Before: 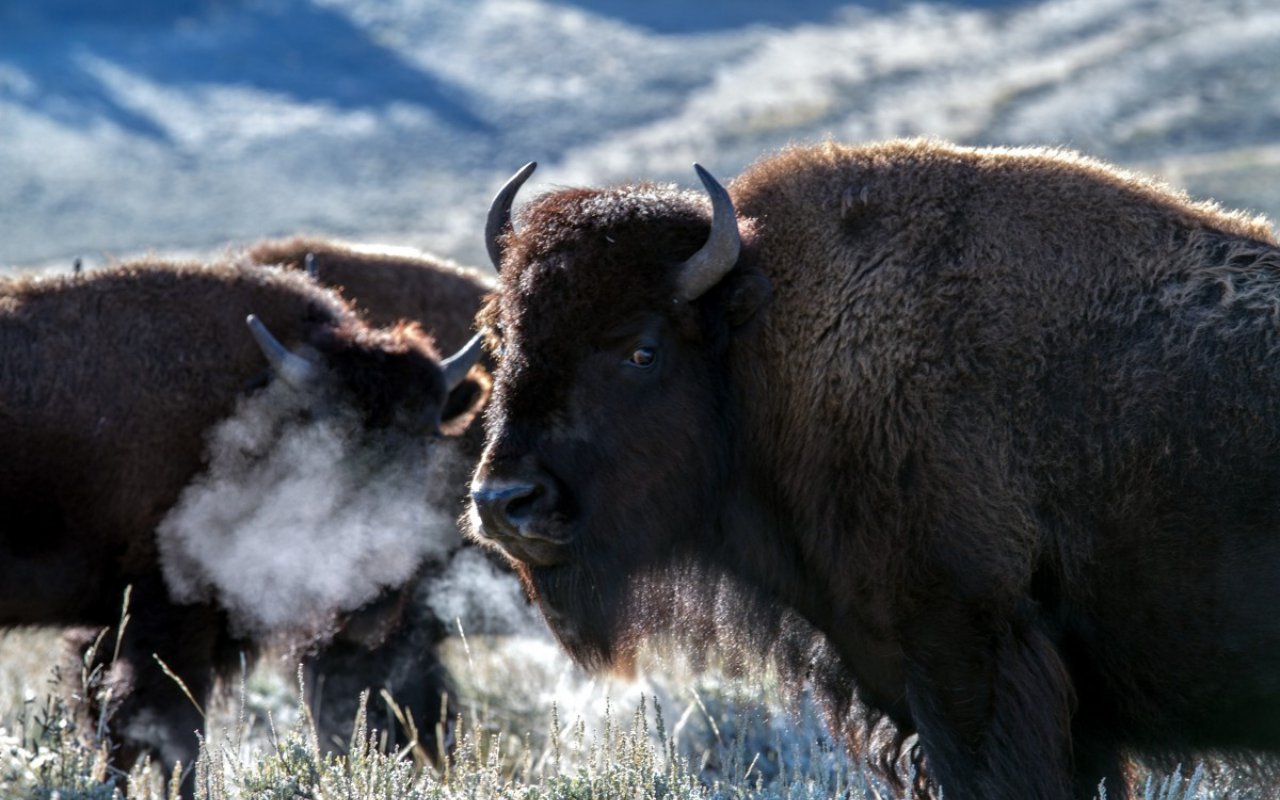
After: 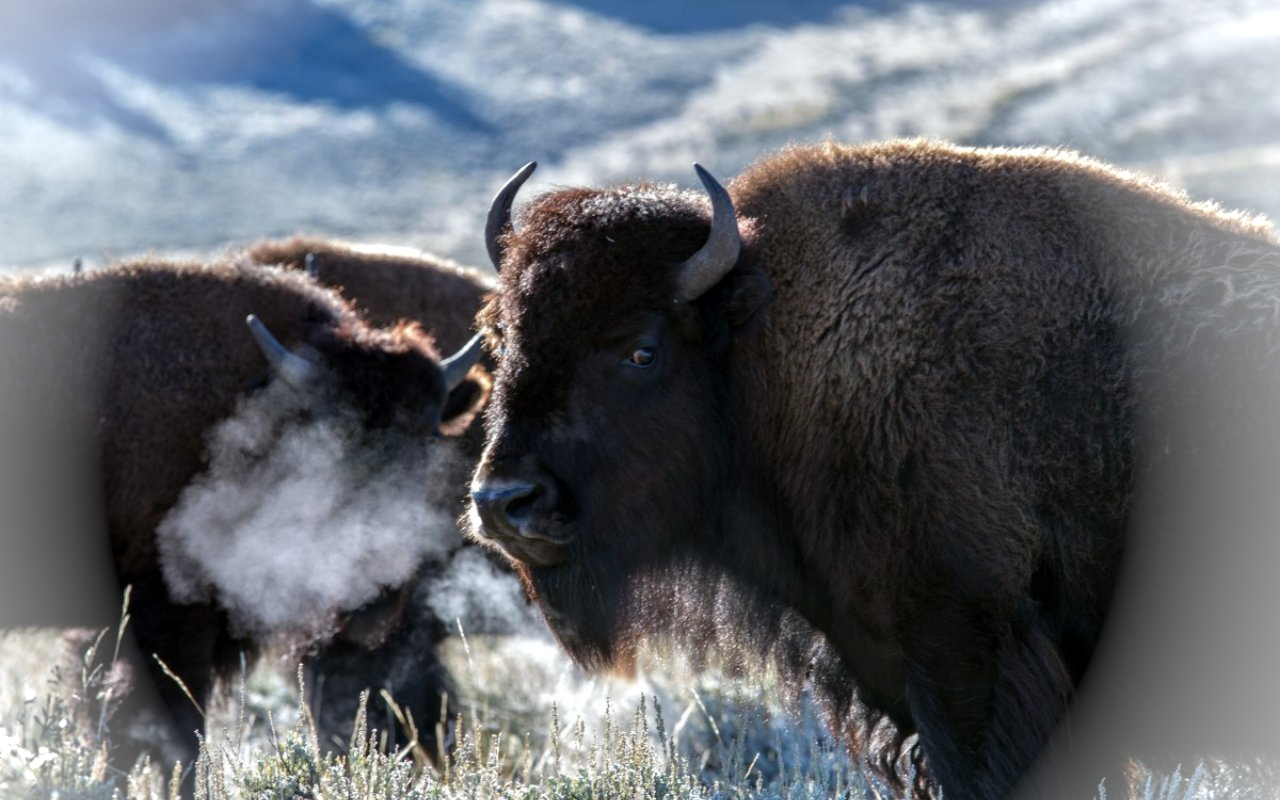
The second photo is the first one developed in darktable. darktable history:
vignetting: fall-off radius 92.56%, brightness 0.989, saturation -0.489, center (-0.036, 0.148)
tone equalizer: on, module defaults
